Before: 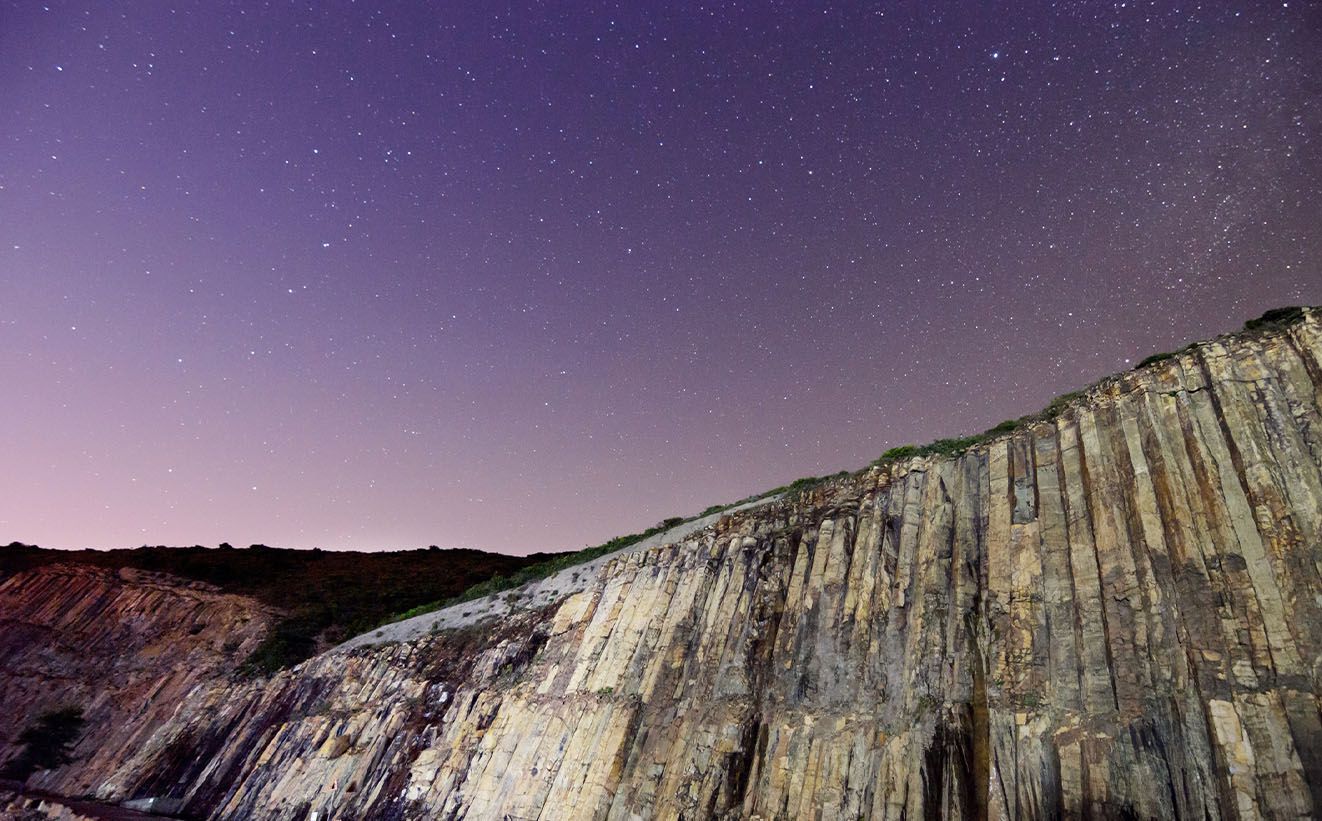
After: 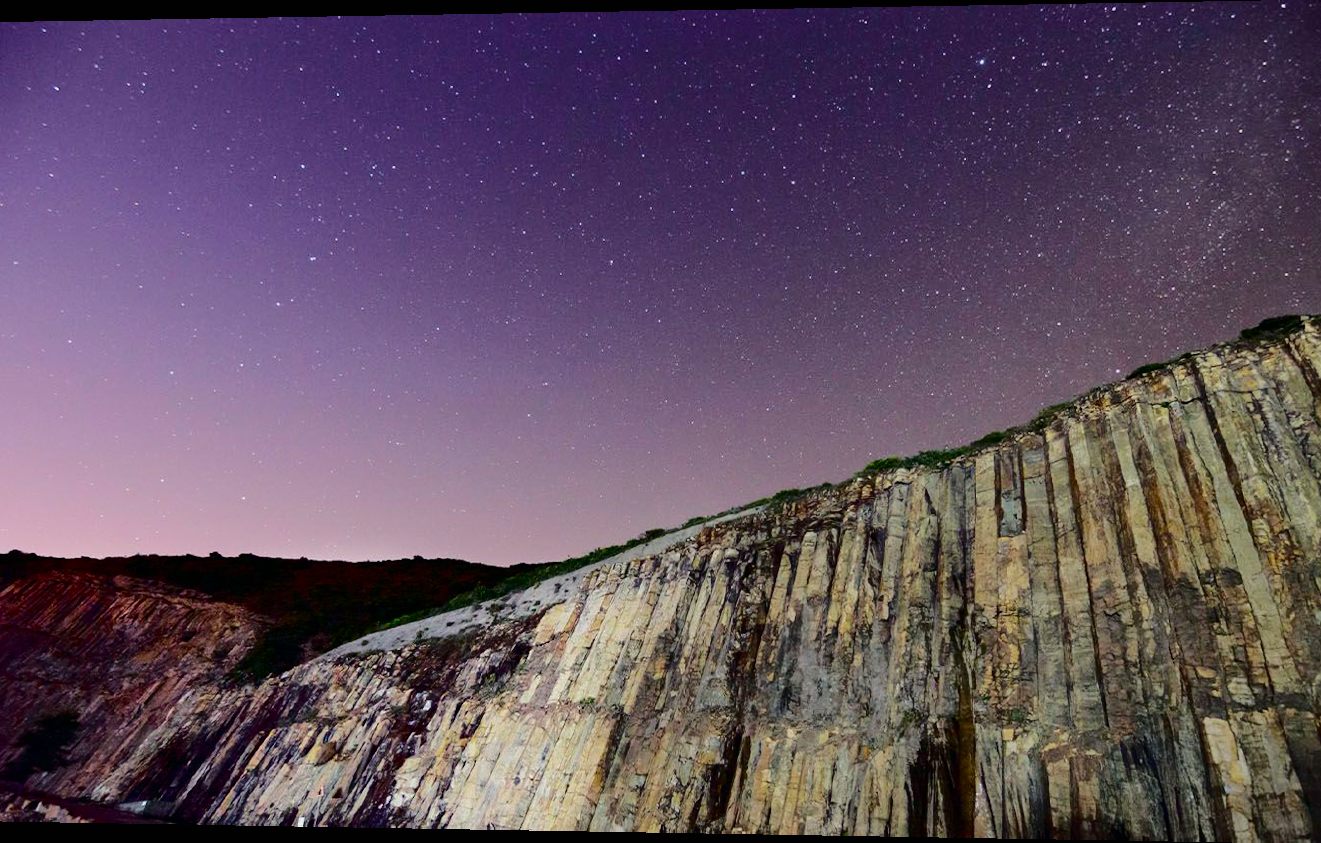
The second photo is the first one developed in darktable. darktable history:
tone curve: curves: ch0 [(0, 0) (0.181, 0.087) (0.498, 0.485) (0.78, 0.742) (0.993, 0.954)]; ch1 [(0, 0) (0.311, 0.149) (0.395, 0.349) (0.488, 0.477) (0.612, 0.641) (1, 1)]; ch2 [(0, 0) (0.5, 0.5) (0.638, 0.667) (1, 1)], color space Lab, independent channels, preserve colors none
rotate and perspective: lens shift (horizontal) -0.055, automatic cropping off
